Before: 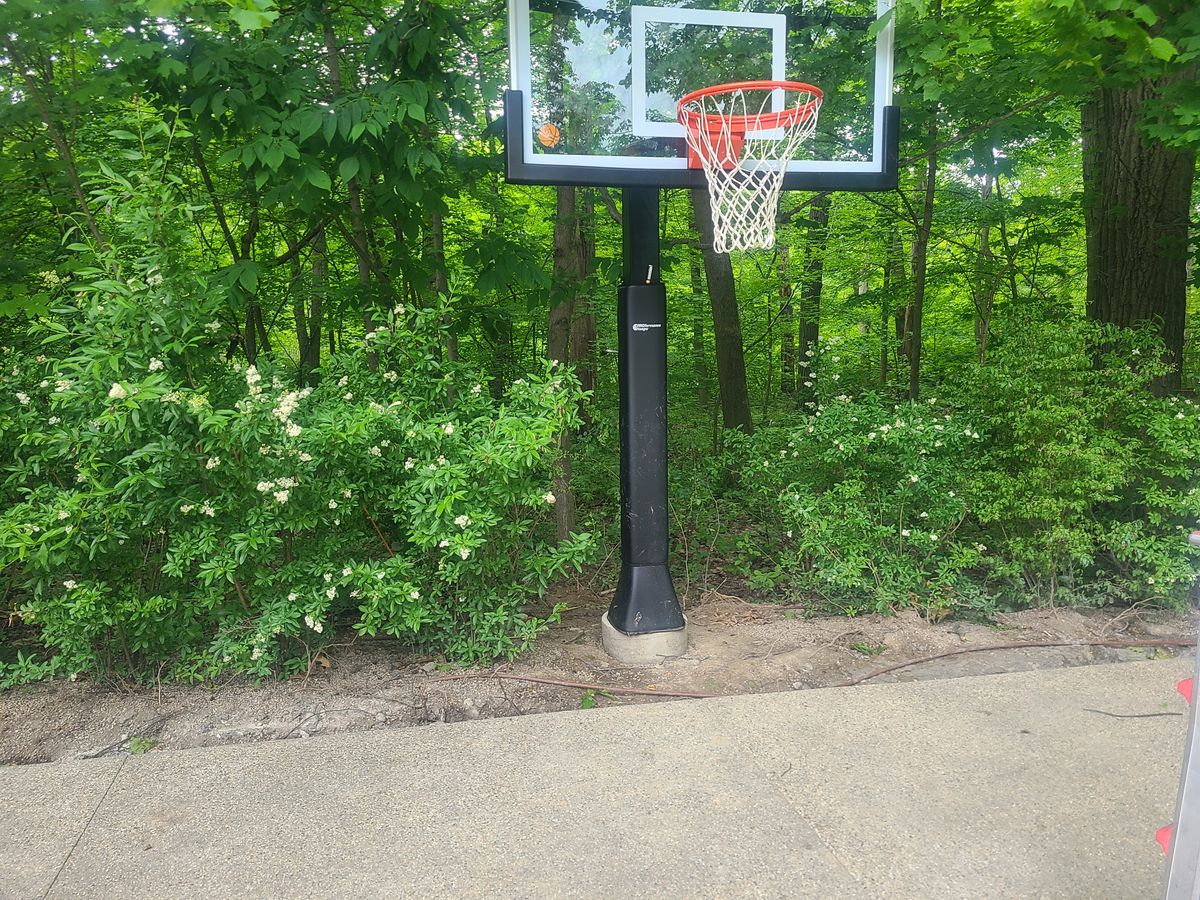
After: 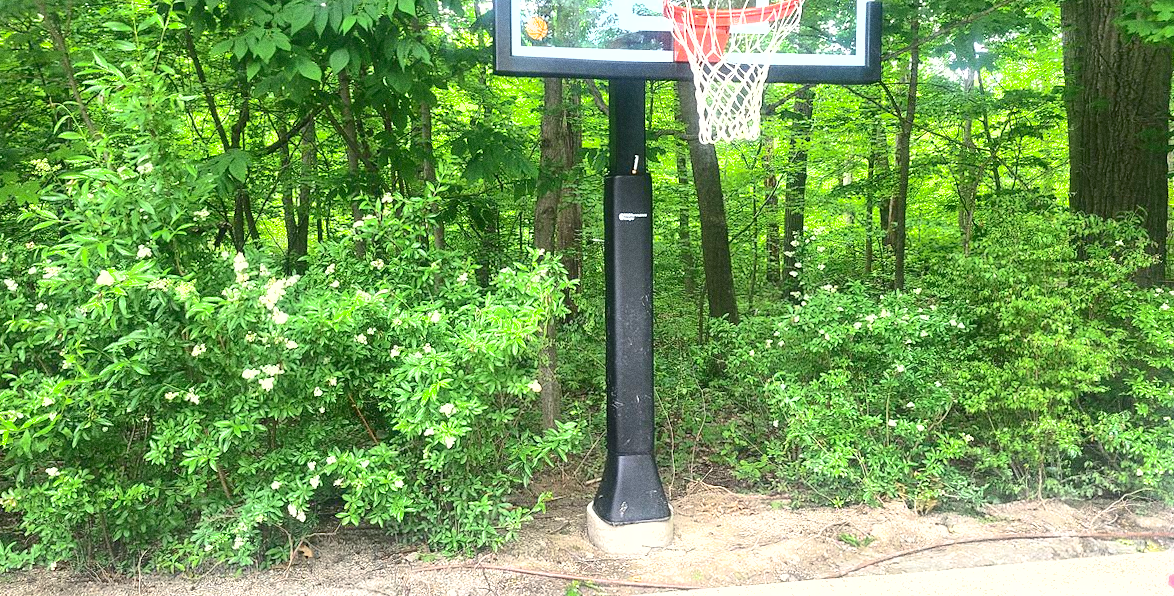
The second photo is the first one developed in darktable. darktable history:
crop: top 11.166%, bottom 22.168%
shadows and highlights: on, module defaults
rotate and perspective: rotation 0.226°, lens shift (vertical) -0.042, crop left 0.023, crop right 0.982, crop top 0.006, crop bottom 0.994
contrast brightness saturation: contrast 0.28
tone equalizer: -8 EV -1.84 EV, -7 EV -1.16 EV, -6 EV -1.62 EV, smoothing diameter 25%, edges refinement/feathering 10, preserve details guided filter
exposure: black level correction 0, exposure 1.1 EV, compensate exposure bias true, compensate highlight preservation false
grain: coarseness 8.68 ISO, strength 31.94%
